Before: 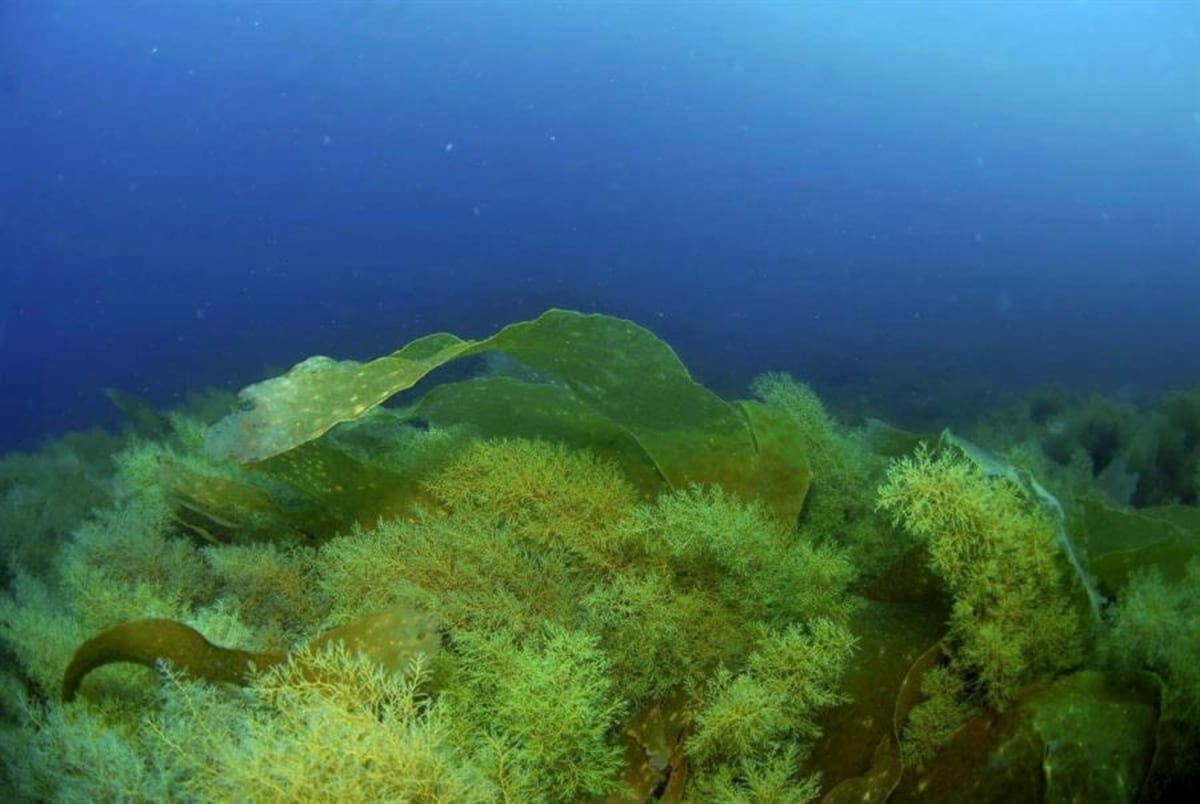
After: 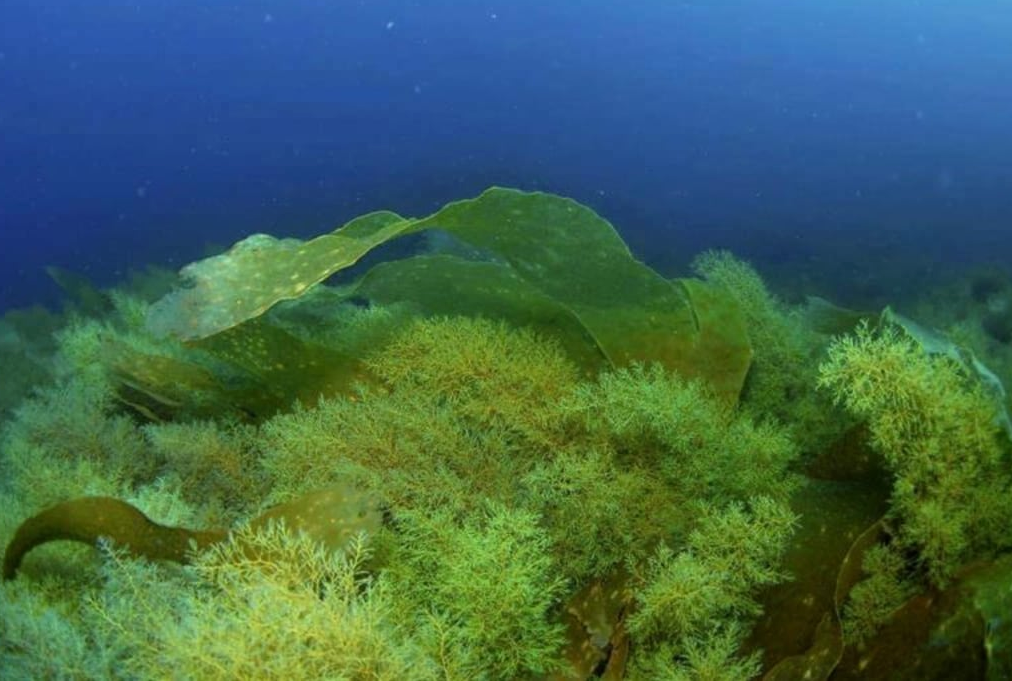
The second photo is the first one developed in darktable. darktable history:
filmic rgb: black relative exposure -16 EV, white relative exposure 2.93 EV, hardness 9.99
crop and rotate: left 4.966%, top 15.225%, right 10.689%
